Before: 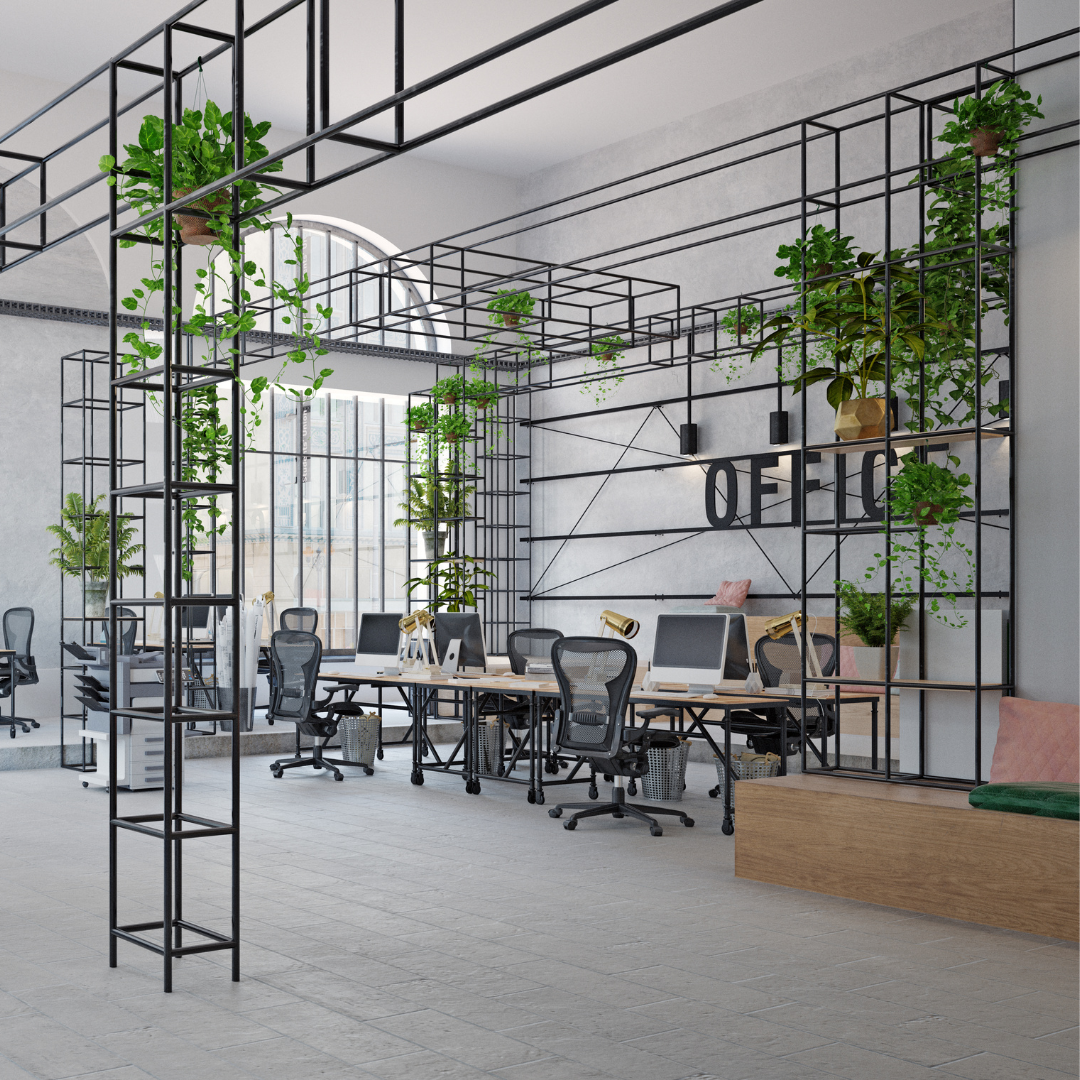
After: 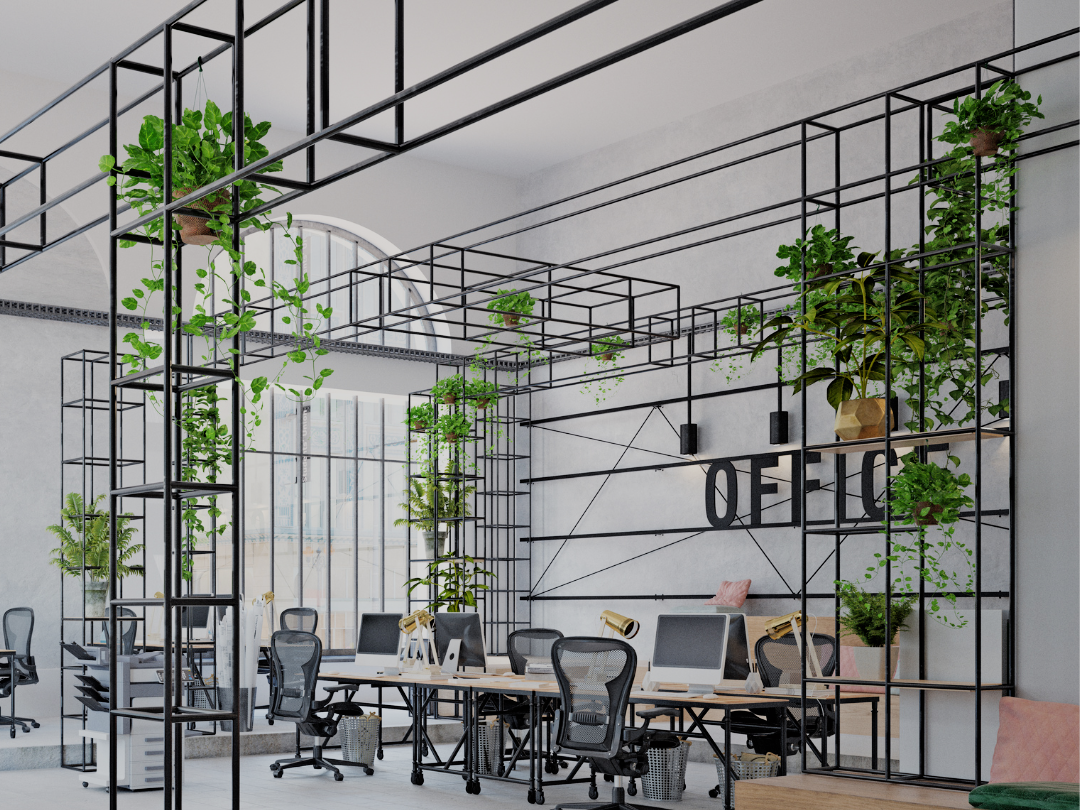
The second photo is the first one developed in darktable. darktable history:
exposure: exposure 0.197 EV, compensate highlight preservation false
filmic rgb: black relative exposure -7.32 EV, white relative exposure 5.09 EV, hardness 3.2
crop: bottom 24.988%
